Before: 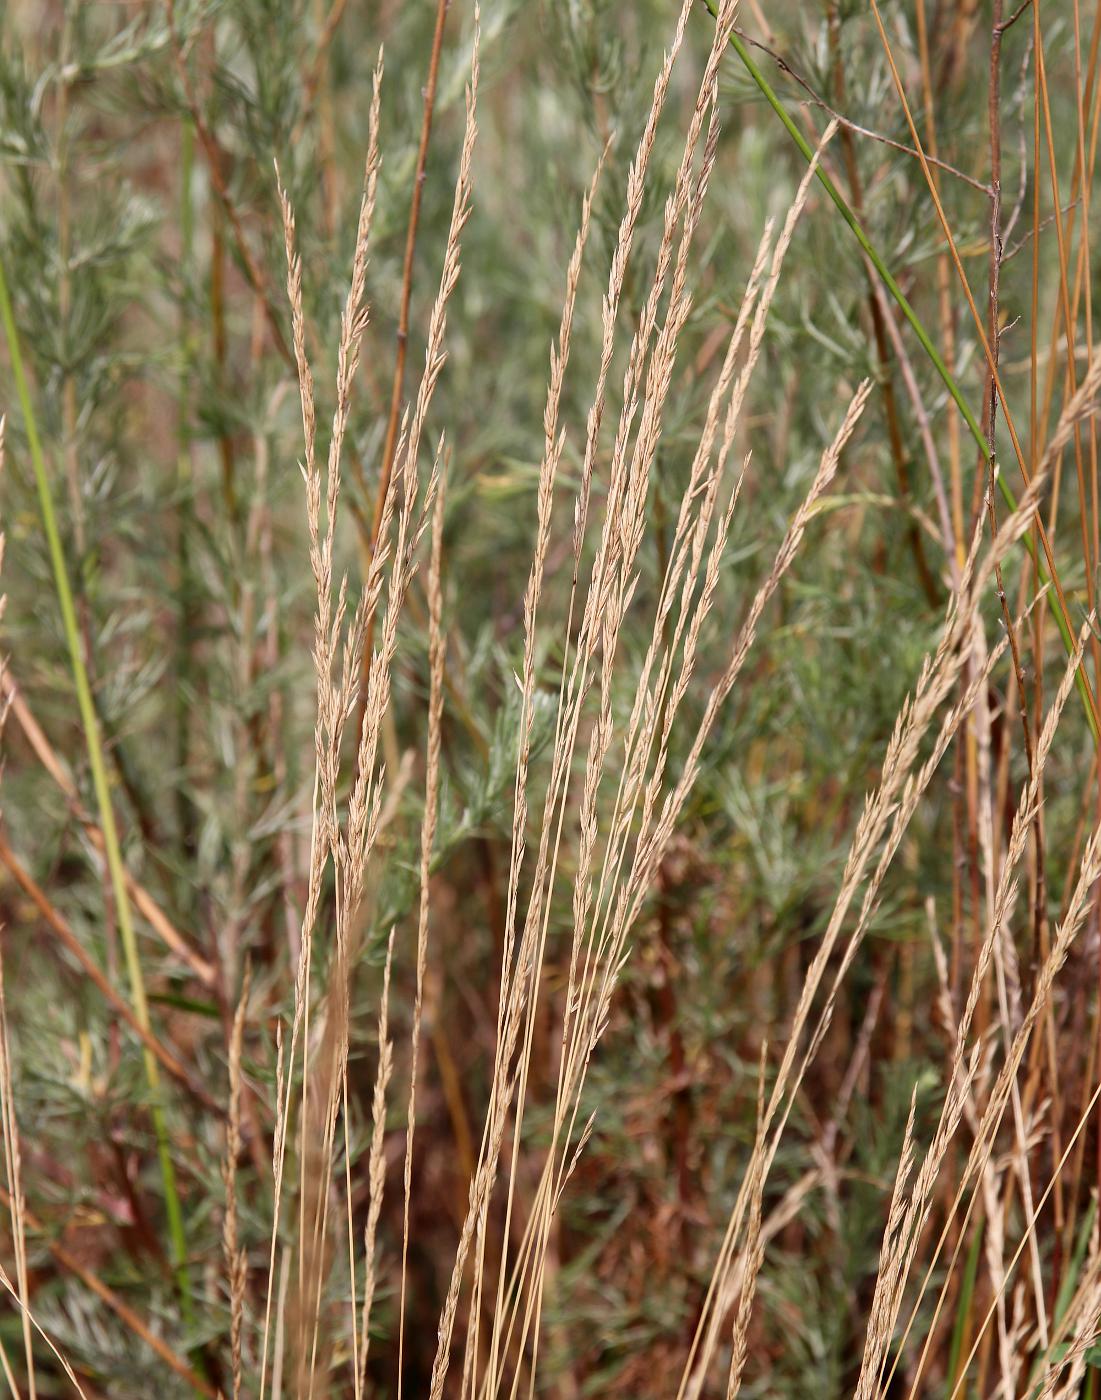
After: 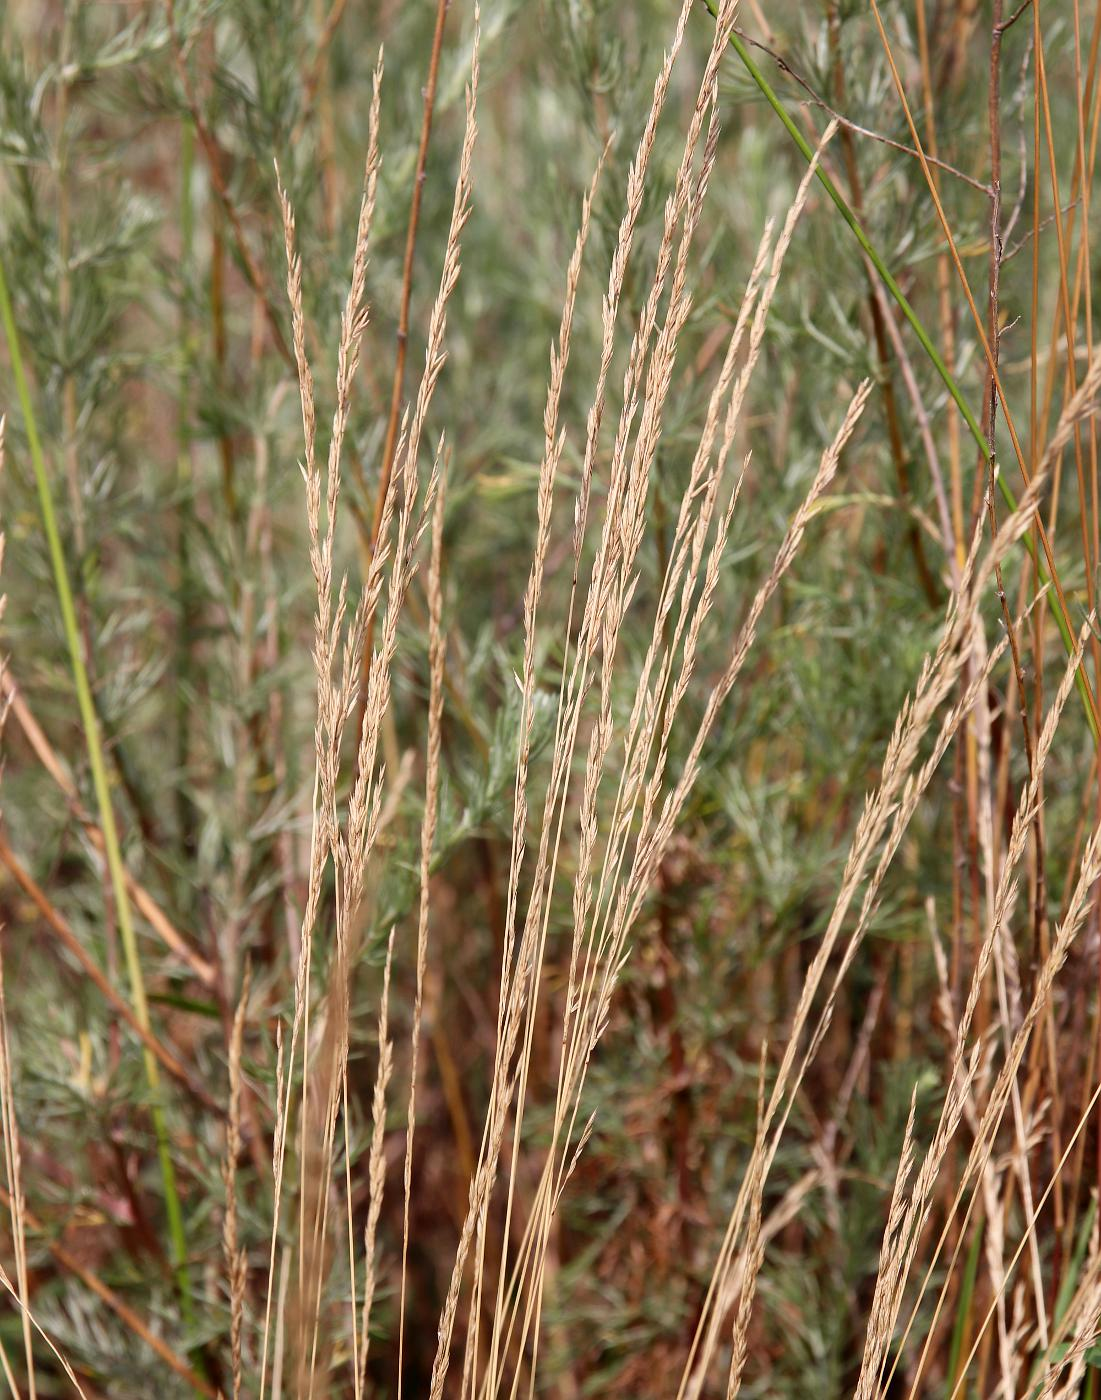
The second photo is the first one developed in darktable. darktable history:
levels: gray 59.39%, levels [0, 0.492, 0.984]
